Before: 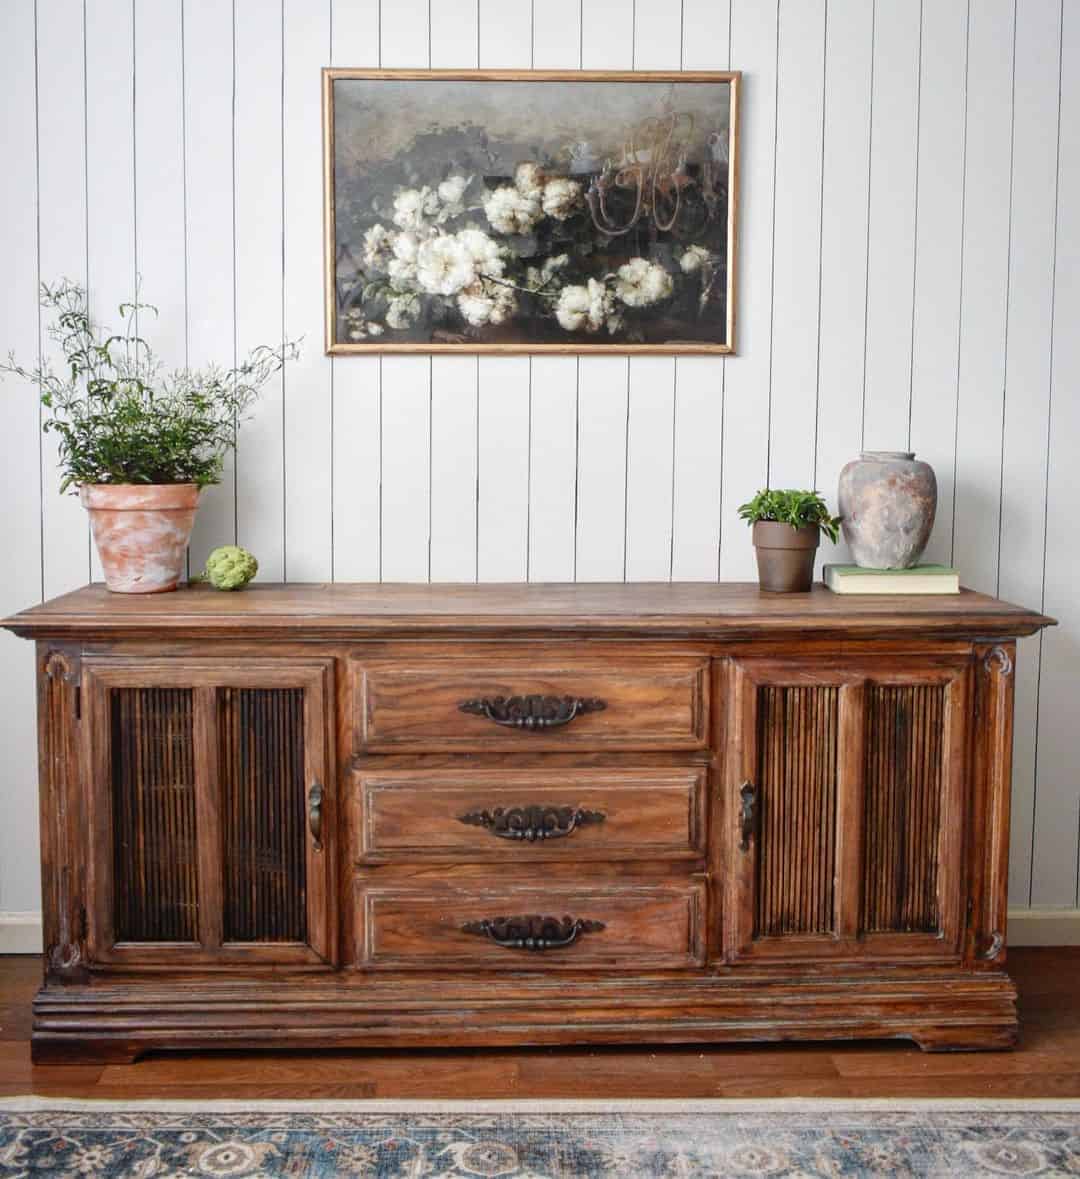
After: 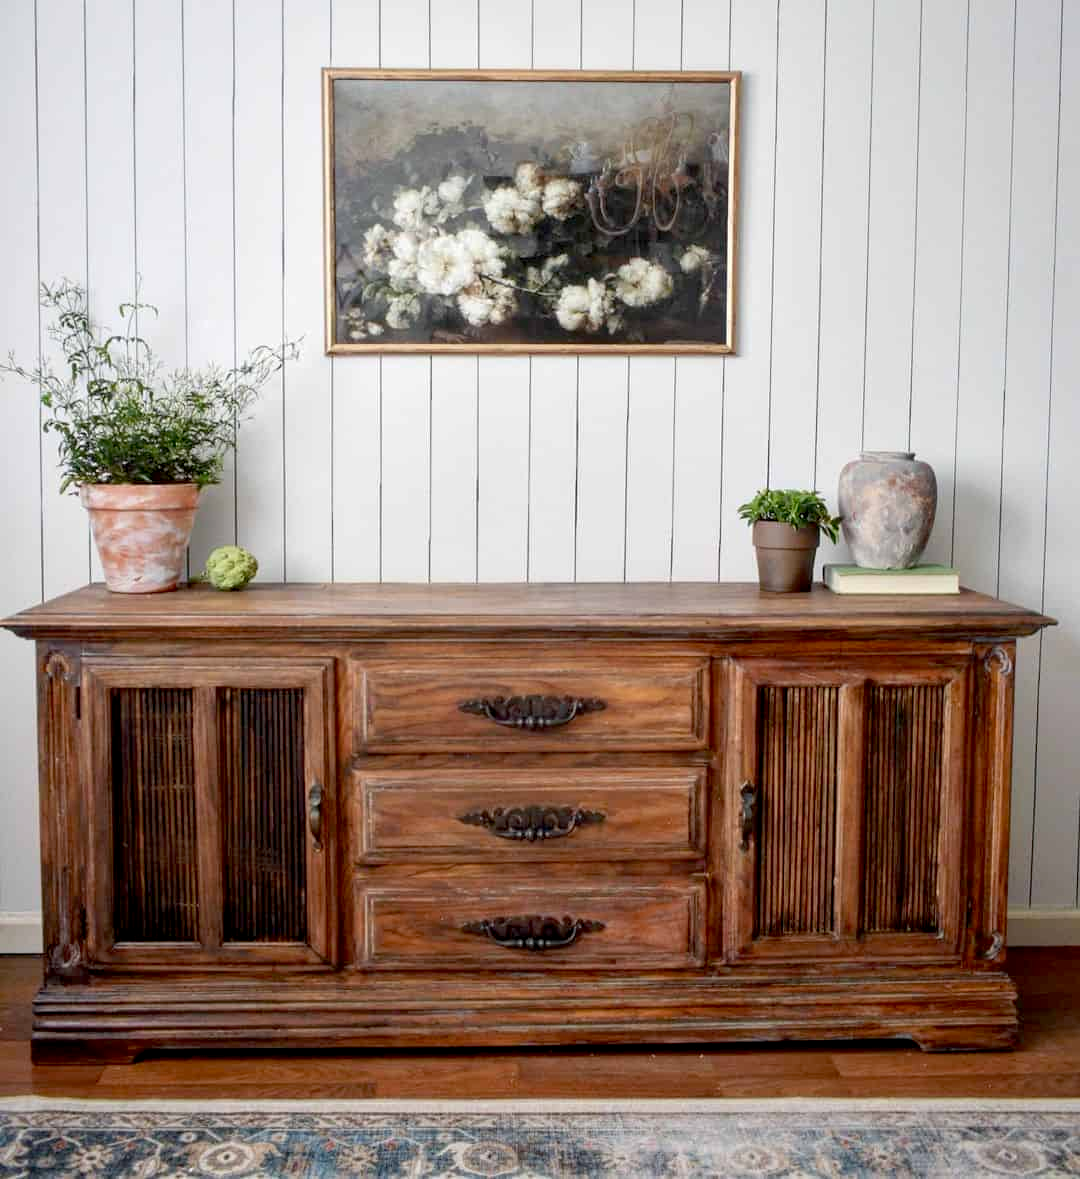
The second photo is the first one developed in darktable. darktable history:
exposure: black level correction 0.01, exposure 0.007 EV, compensate highlight preservation false
